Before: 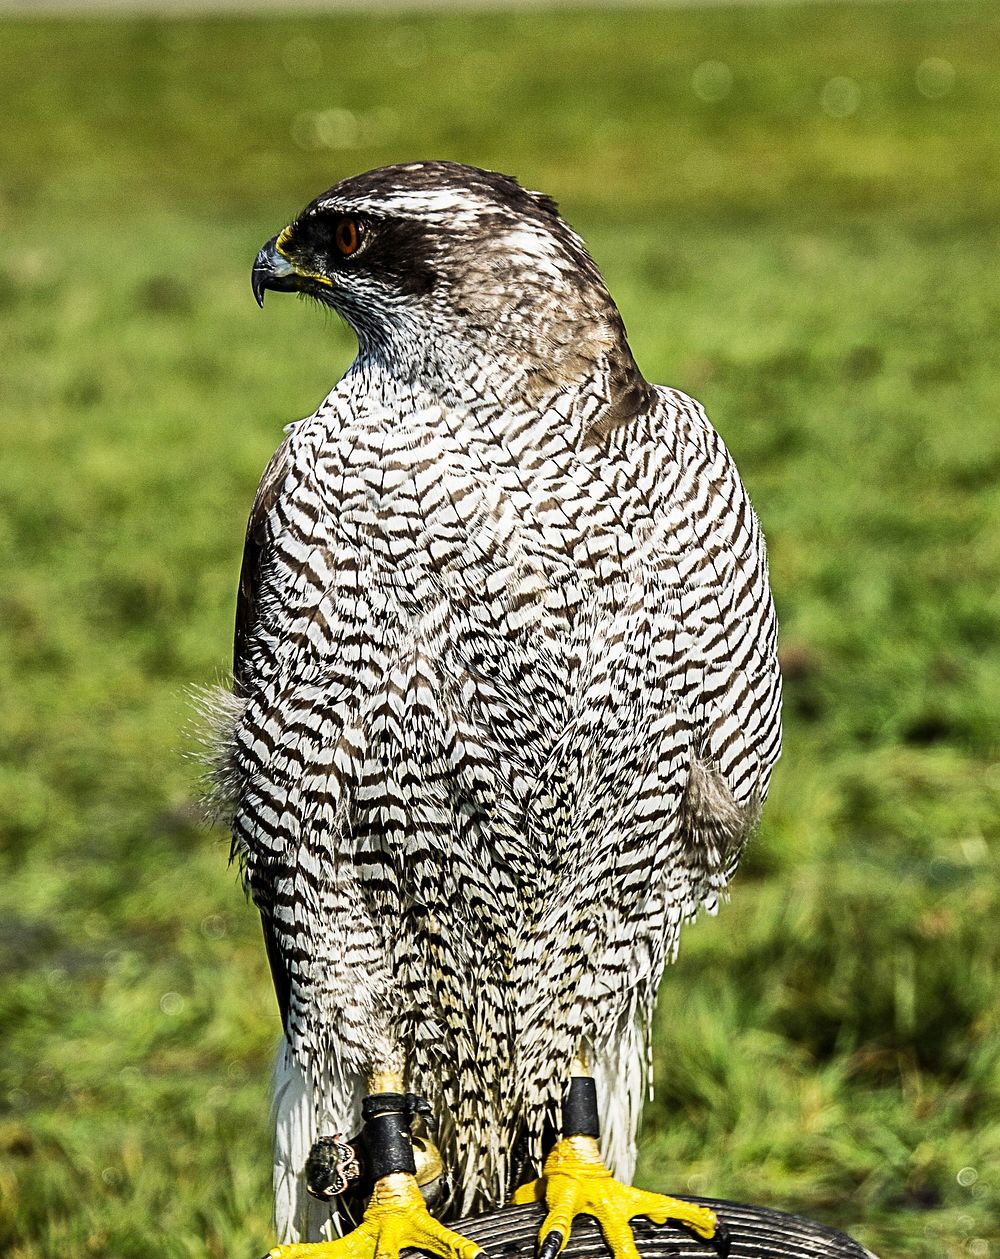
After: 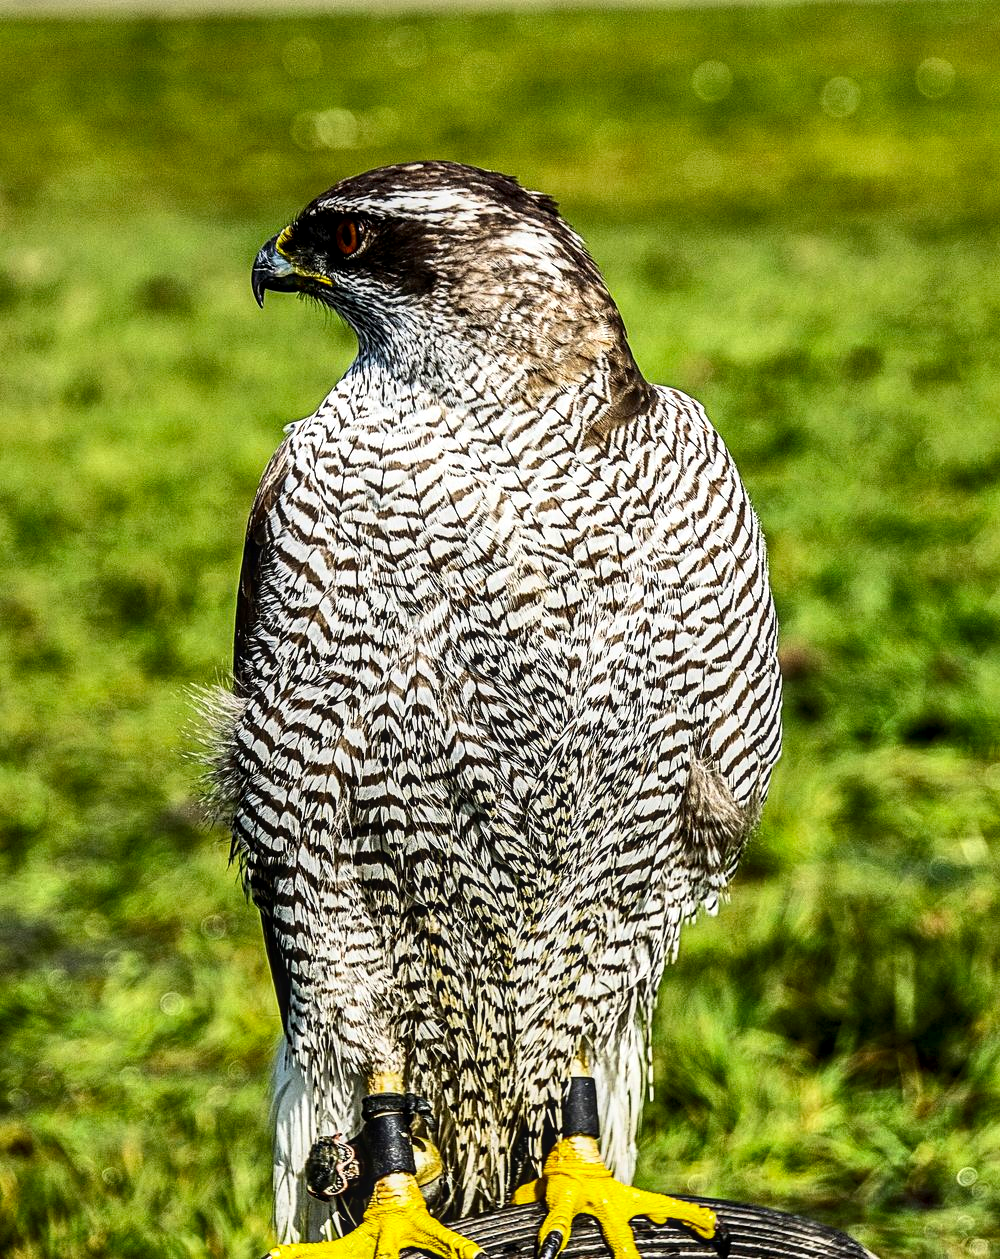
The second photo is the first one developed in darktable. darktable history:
local contrast: detail 130%
contrast brightness saturation: contrast 0.175, saturation 0.307
